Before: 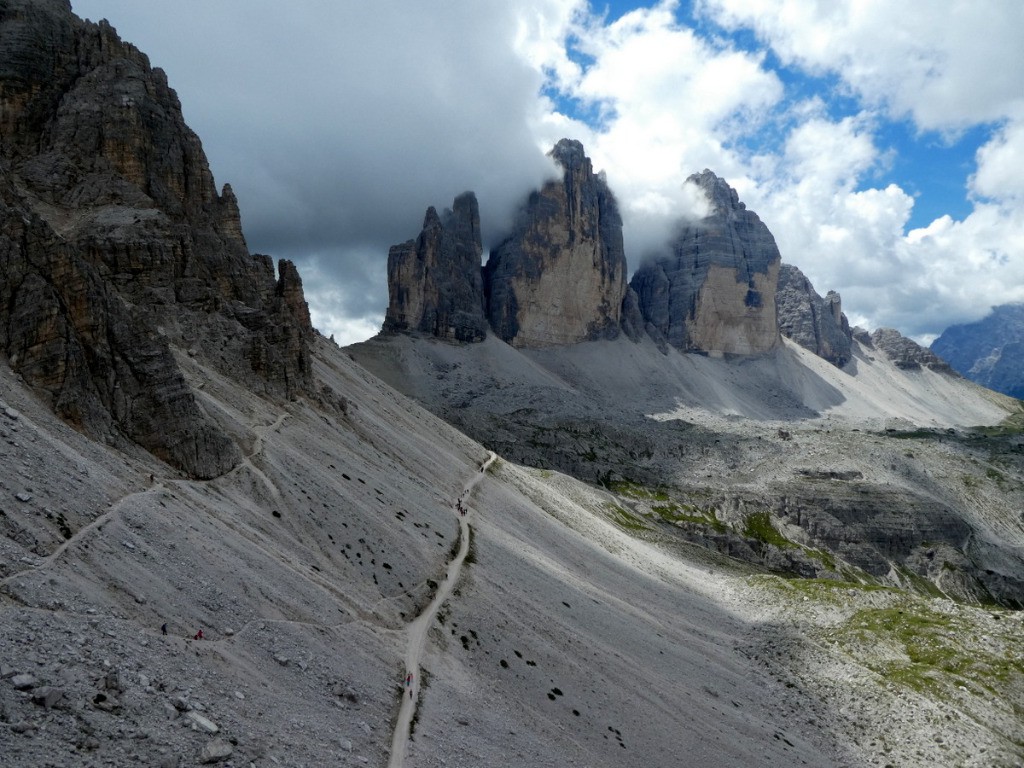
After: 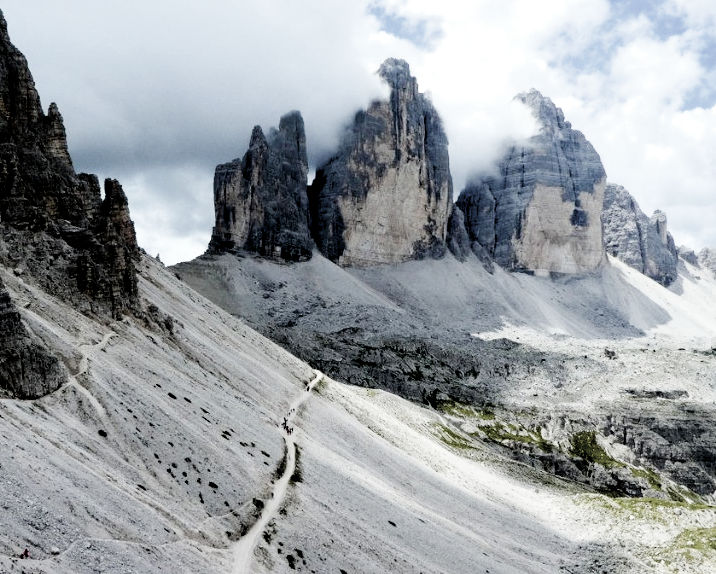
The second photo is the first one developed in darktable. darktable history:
crop and rotate: left 17.046%, top 10.659%, right 12.989%, bottom 14.553%
filmic rgb: black relative exposure -5 EV, hardness 2.88, contrast 1.3
exposure: black level correction 0.001, exposure 1.398 EV, compensate exposure bias true, compensate highlight preservation false
color balance rgb: shadows lift › luminance -9.41%, highlights gain › luminance 17.6%, global offset › luminance -1.45%, perceptual saturation grading › highlights -17.77%, perceptual saturation grading › mid-tones 33.1%, perceptual saturation grading › shadows 50.52%, global vibrance 24.22%
color correction: saturation 0.5
